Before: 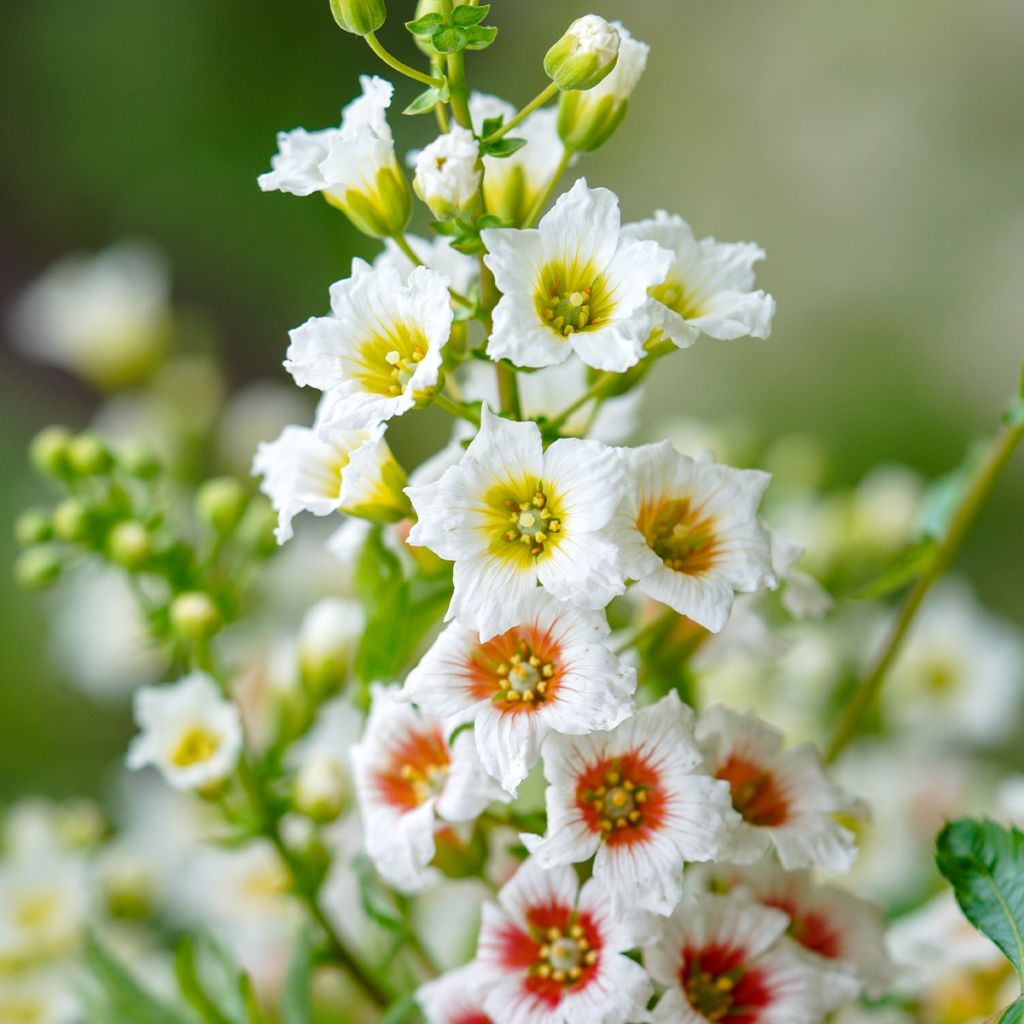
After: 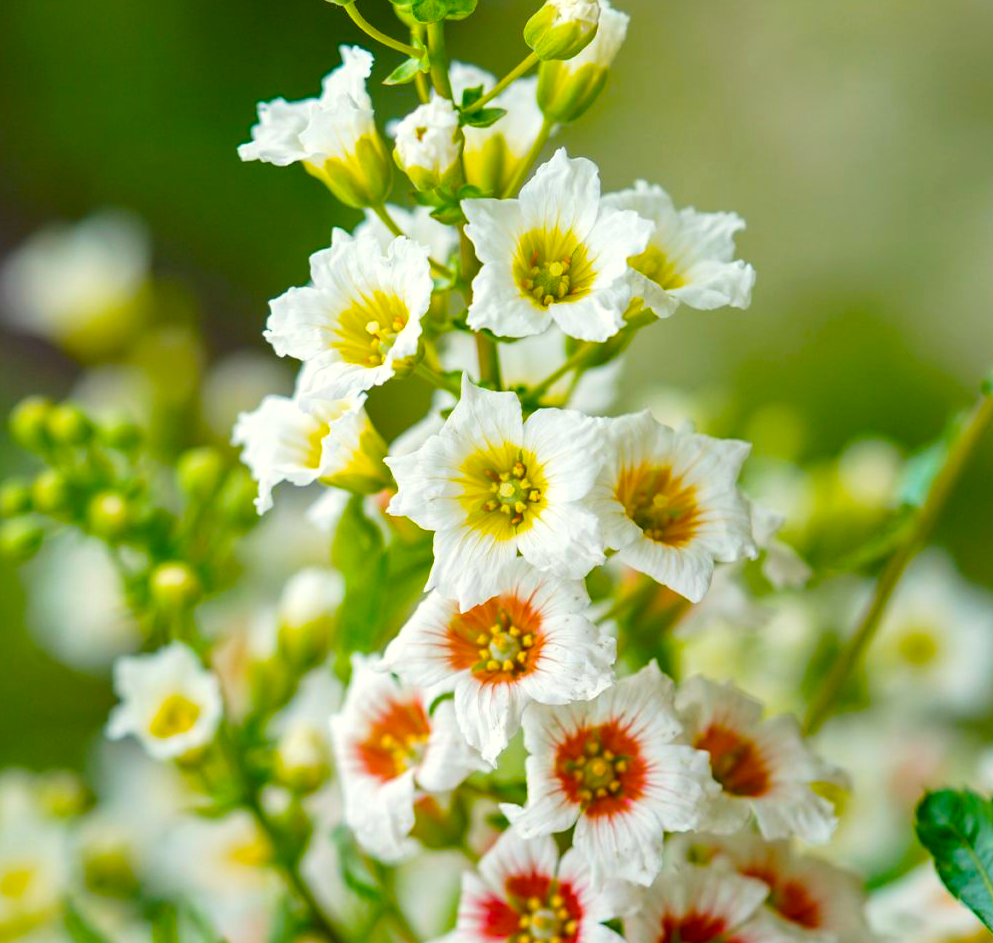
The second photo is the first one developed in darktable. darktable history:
color balance rgb: shadows lift › chroma 0.707%, shadows lift › hue 114.95°, highlights gain › luminance 6.035%, highlights gain › chroma 2.546%, highlights gain › hue 89.85°, linear chroma grading › global chroma 15.425%, perceptual saturation grading › global saturation 31.181%
crop: left 2.05%, top 3.026%, right 0.958%, bottom 4.862%
